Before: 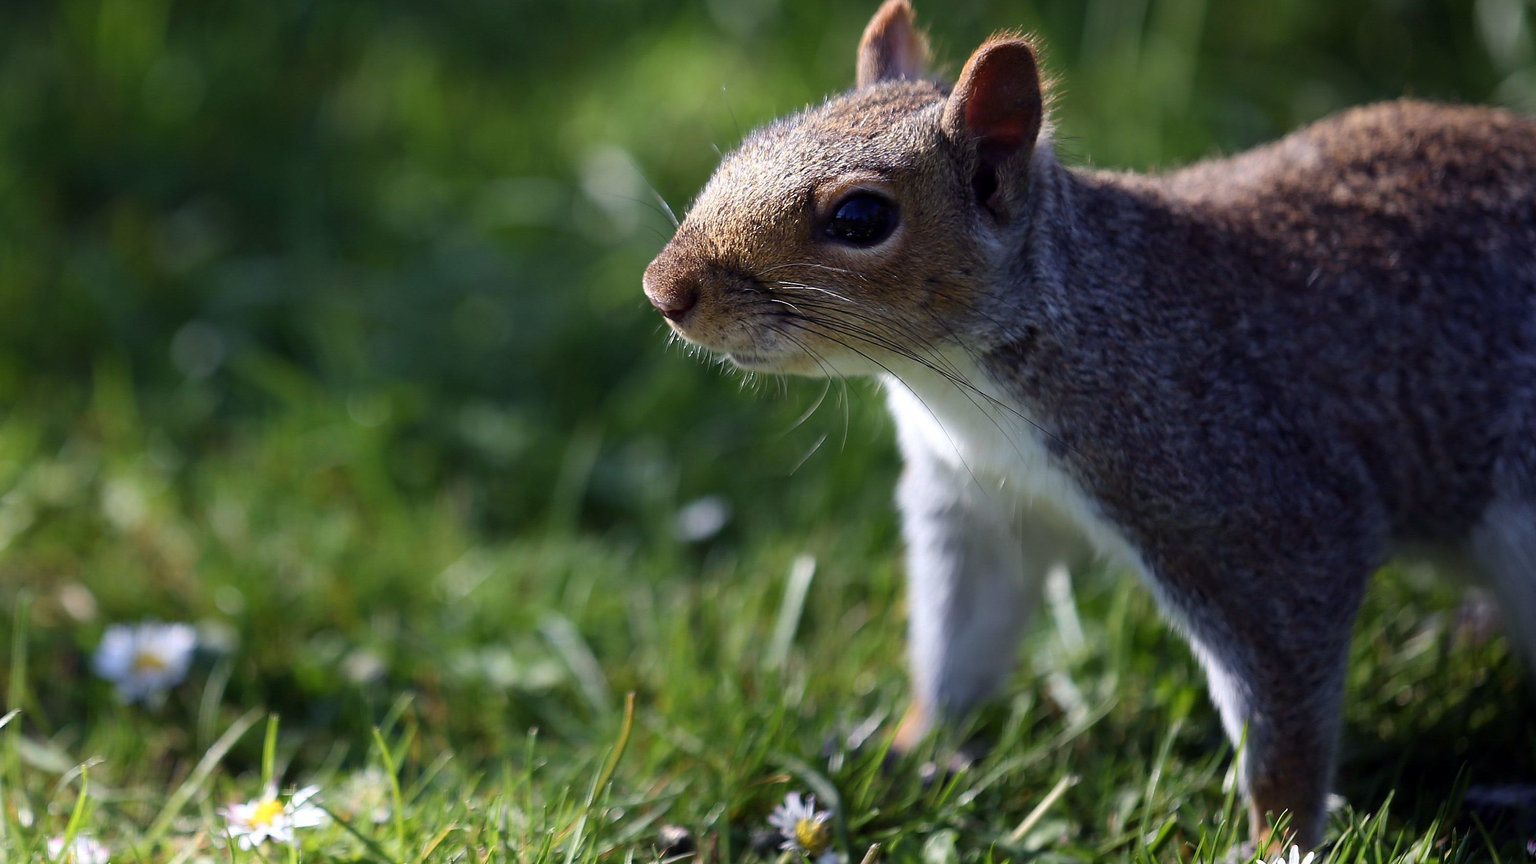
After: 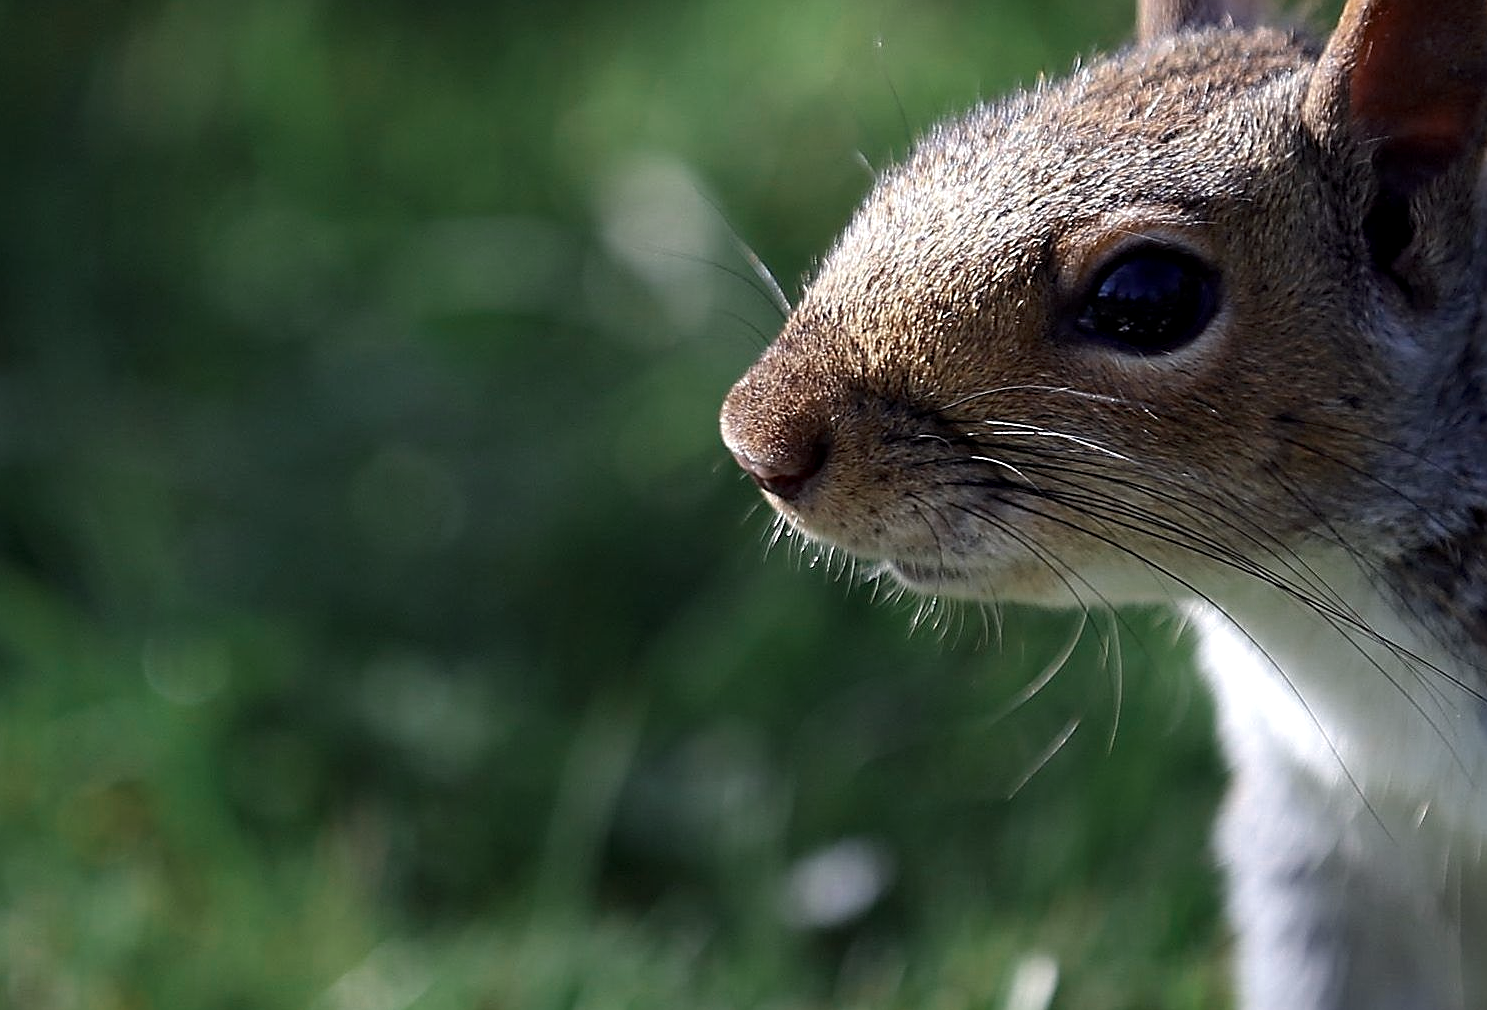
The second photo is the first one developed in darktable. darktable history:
local contrast: highlights 106%, shadows 100%, detail 120%, midtone range 0.2
haze removal: strength 0.117, distance 0.251, compatibility mode true, adaptive false
color zones: curves: ch0 [(0, 0.5) (0.125, 0.4) (0.25, 0.5) (0.375, 0.4) (0.5, 0.4) (0.625, 0.35) (0.75, 0.35) (0.875, 0.5)]; ch1 [(0, 0.35) (0.125, 0.45) (0.25, 0.35) (0.375, 0.35) (0.5, 0.35) (0.625, 0.35) (0.75, 0.45) (0.875, 0.35)]; ch2 [(0, 0.6) (0.125, 0.5) (0.25, 0.5) (0.375, 0.6) (0.5, 0.6) (0.625, 0.5) (0.75, 0.5) (0.875, 0.5)]
crop: left 17.842%, top 7.667%, right 32.566%, bottom 32.431%
sharpen: on, module defaults
